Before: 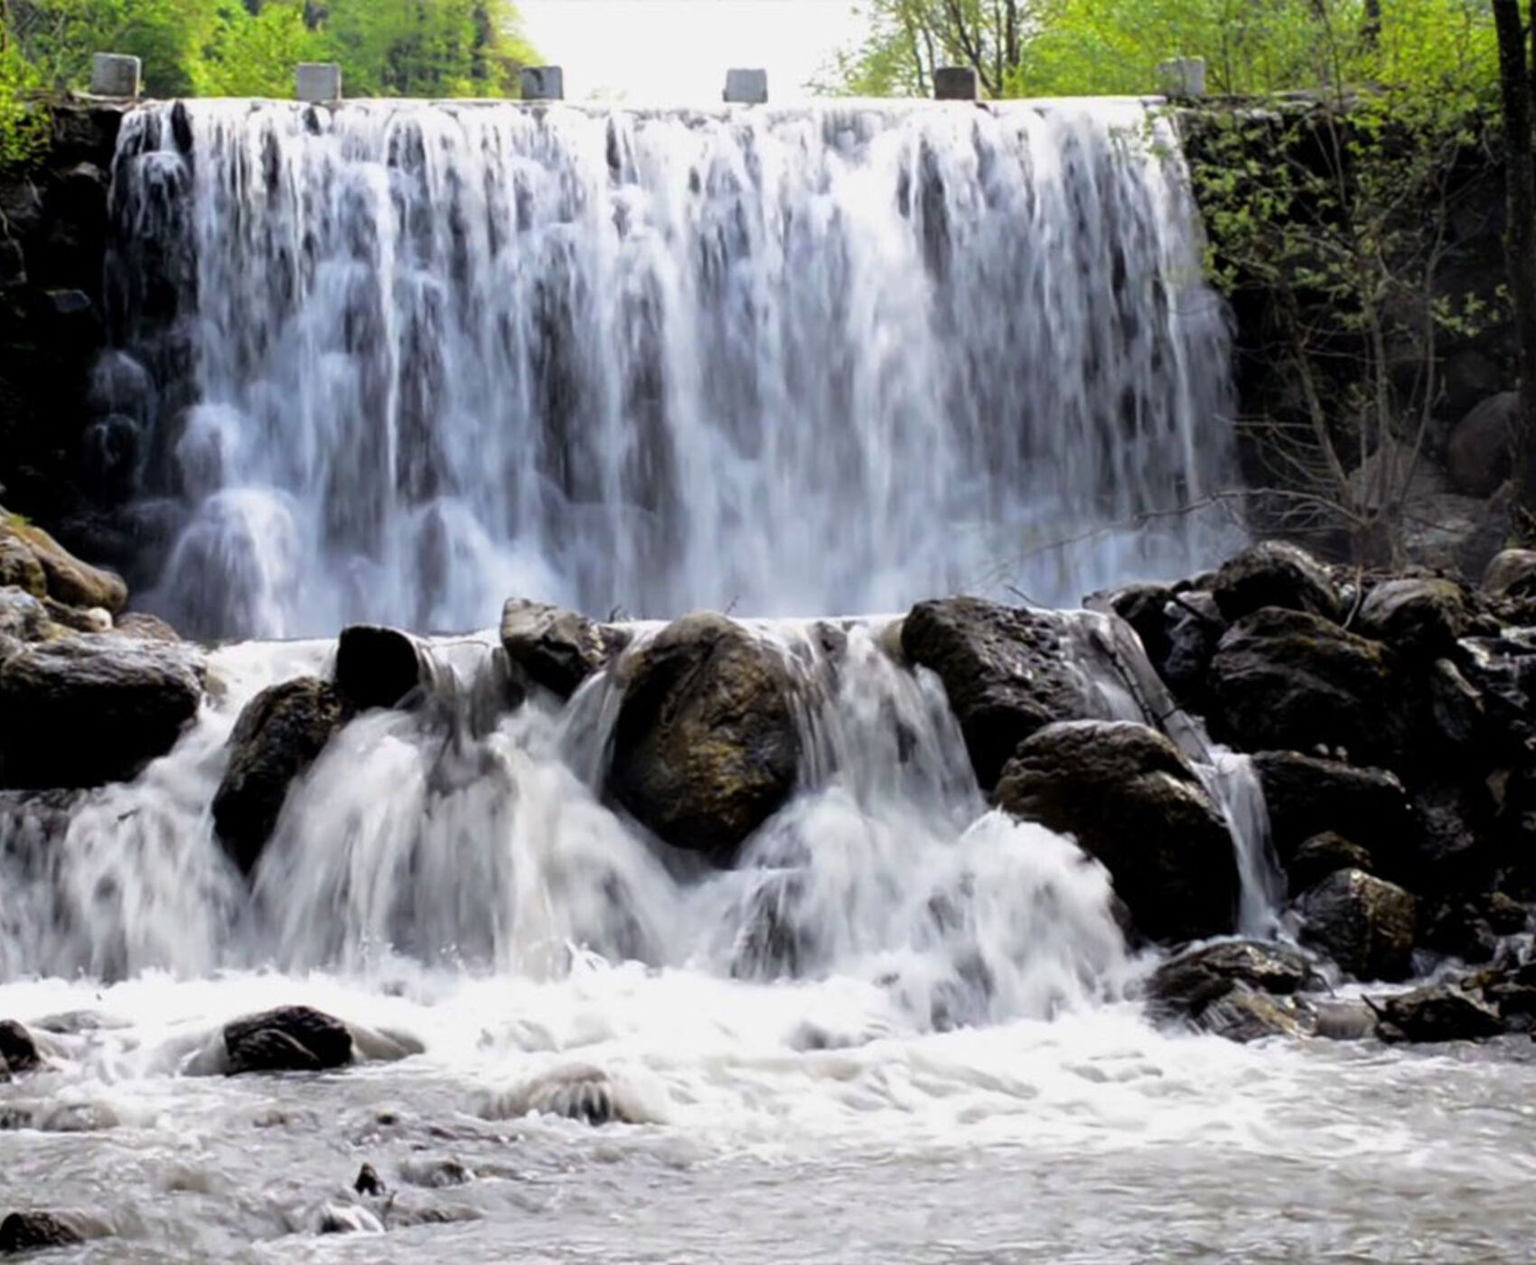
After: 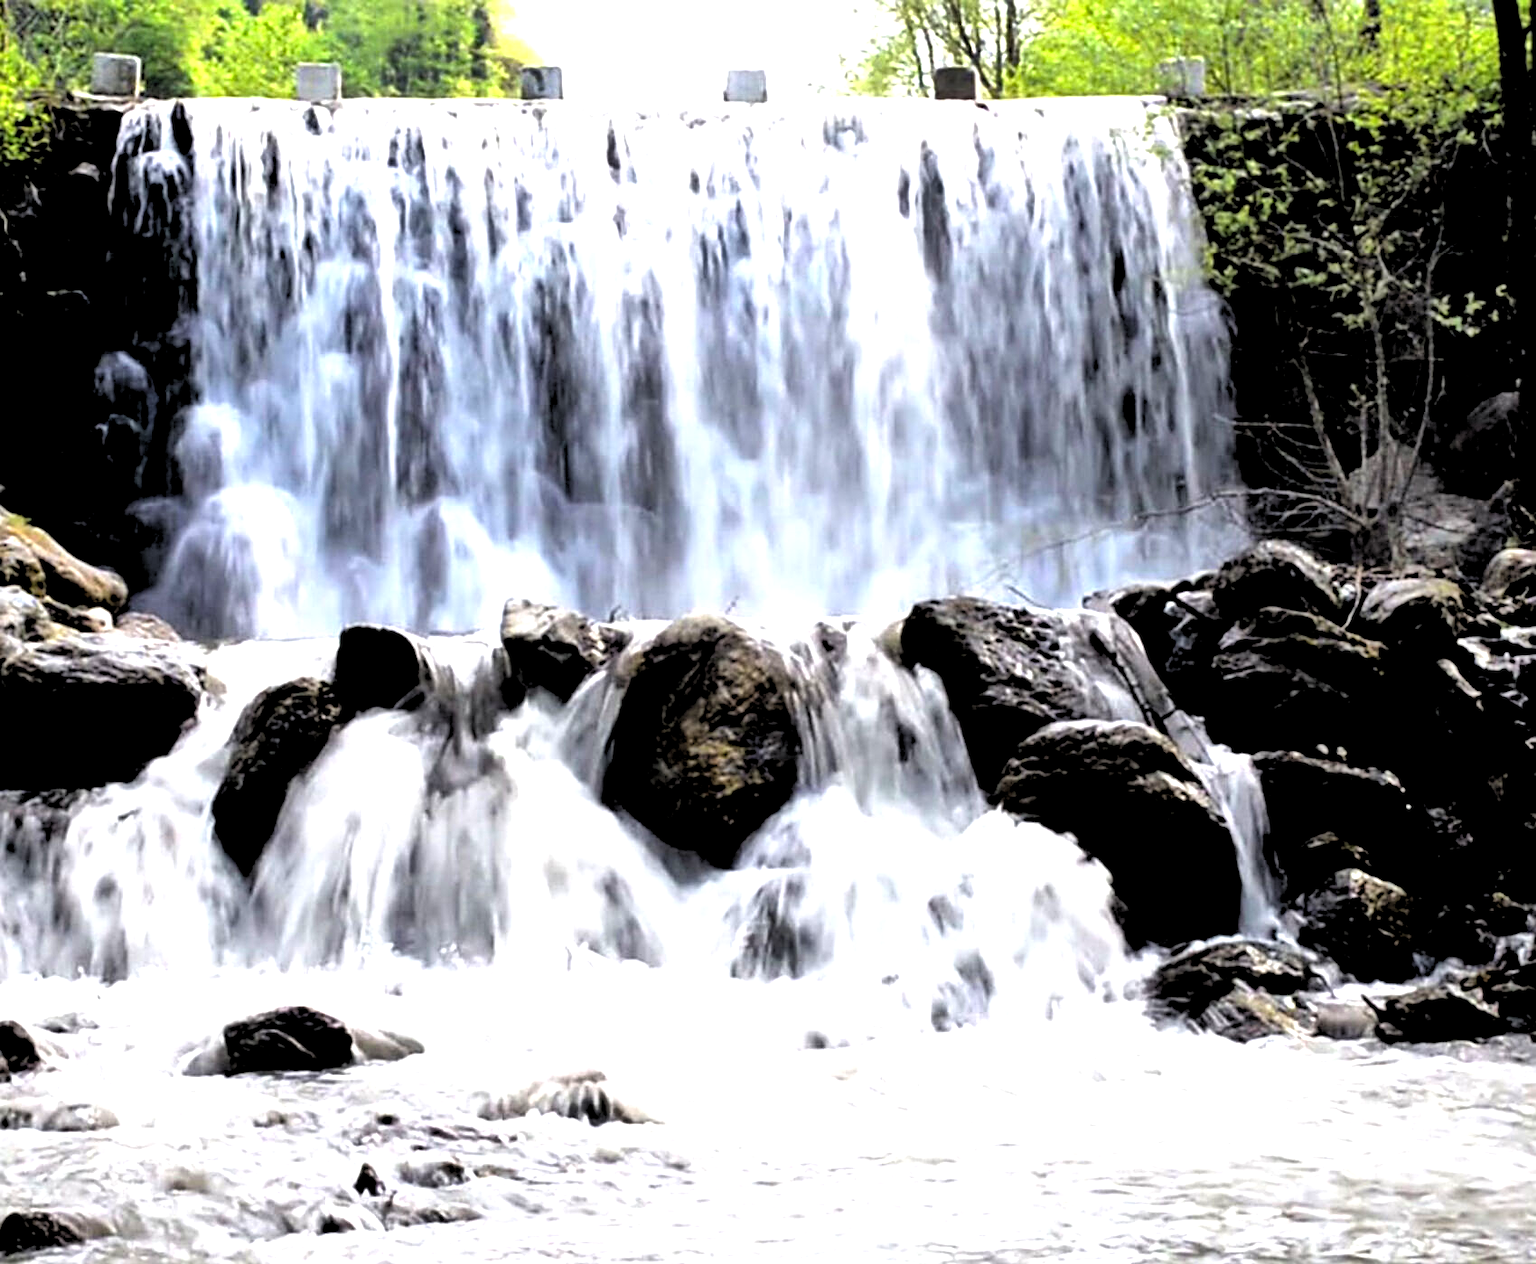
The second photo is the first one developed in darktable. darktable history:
rgb levels: levels [[0.034, 0.472, 0.904], [0, 0.5, 1], [0, 0.5, 1]]
shadows and highlights: shadows 37.27, highlights -28.18, soften with gaussian
exposure: black level correction 0, exposure 1 EV, compensate exposure bias true, compensate highlight preservation false
sharpen: on, module defaults
